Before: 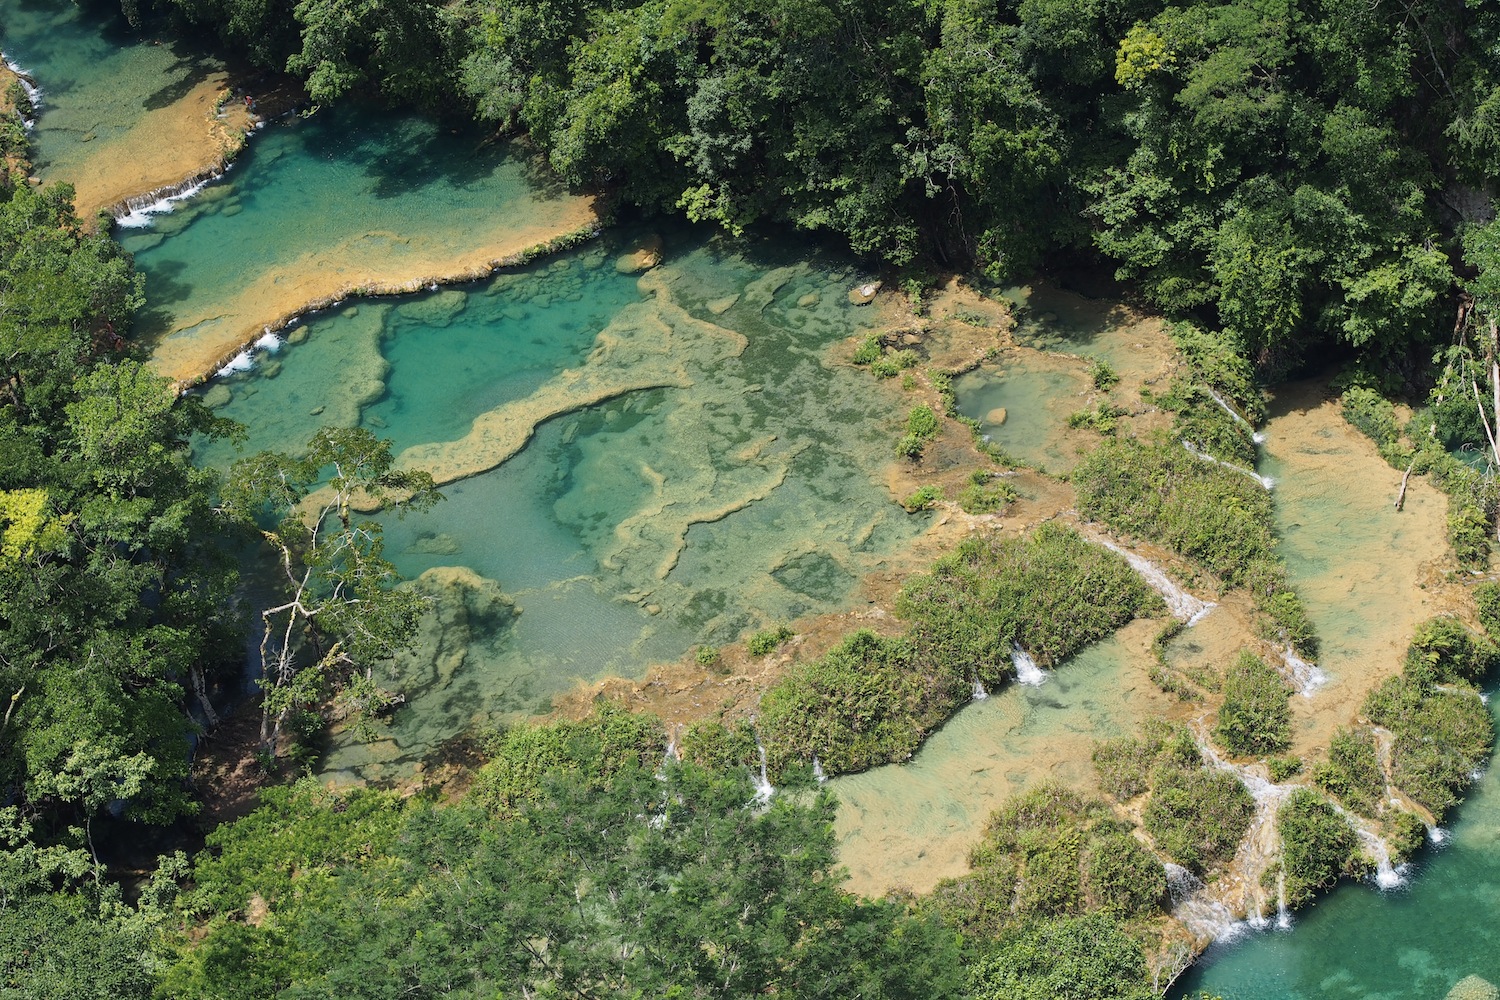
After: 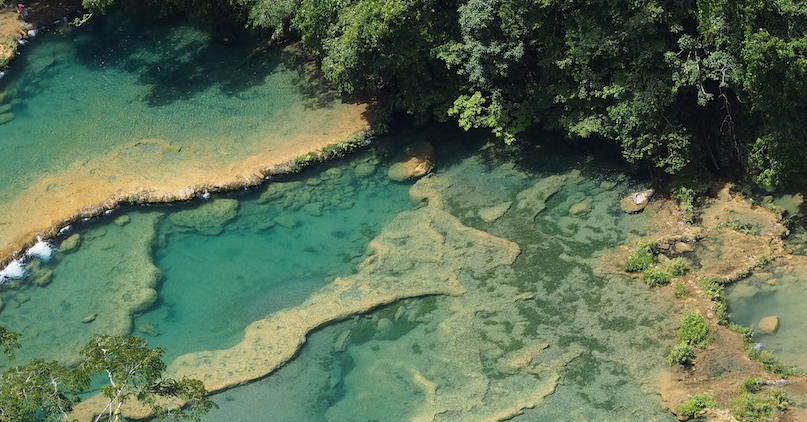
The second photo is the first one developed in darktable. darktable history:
crop: left 15.218%, top 9.299%, right 30.918%, bottom 48.482%
